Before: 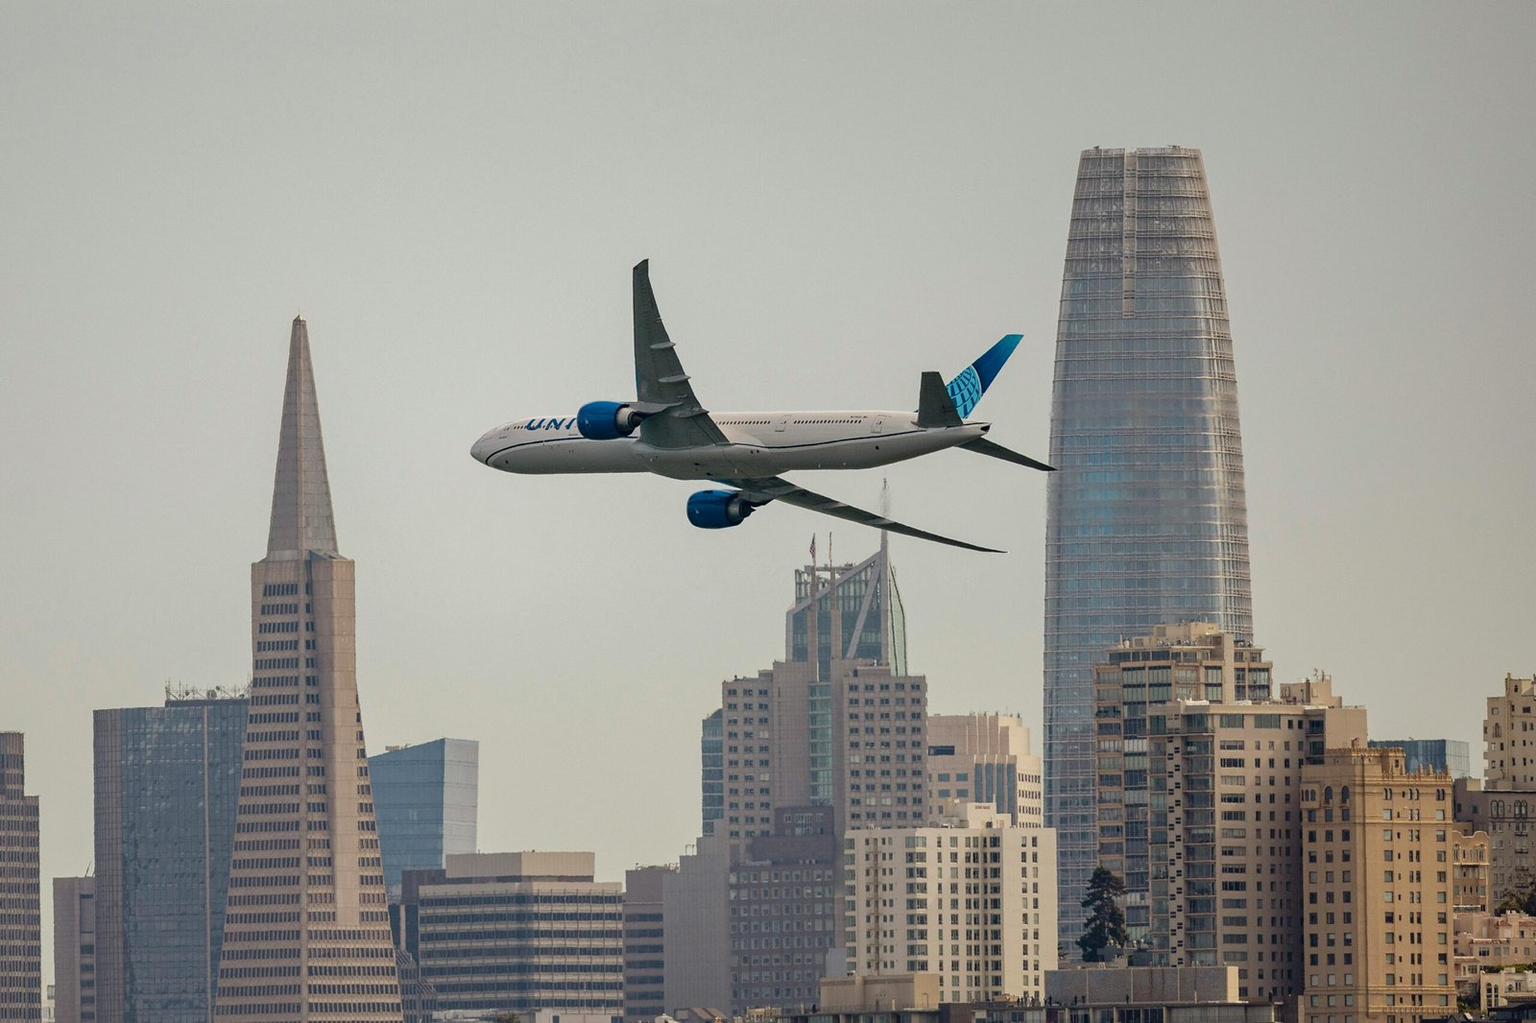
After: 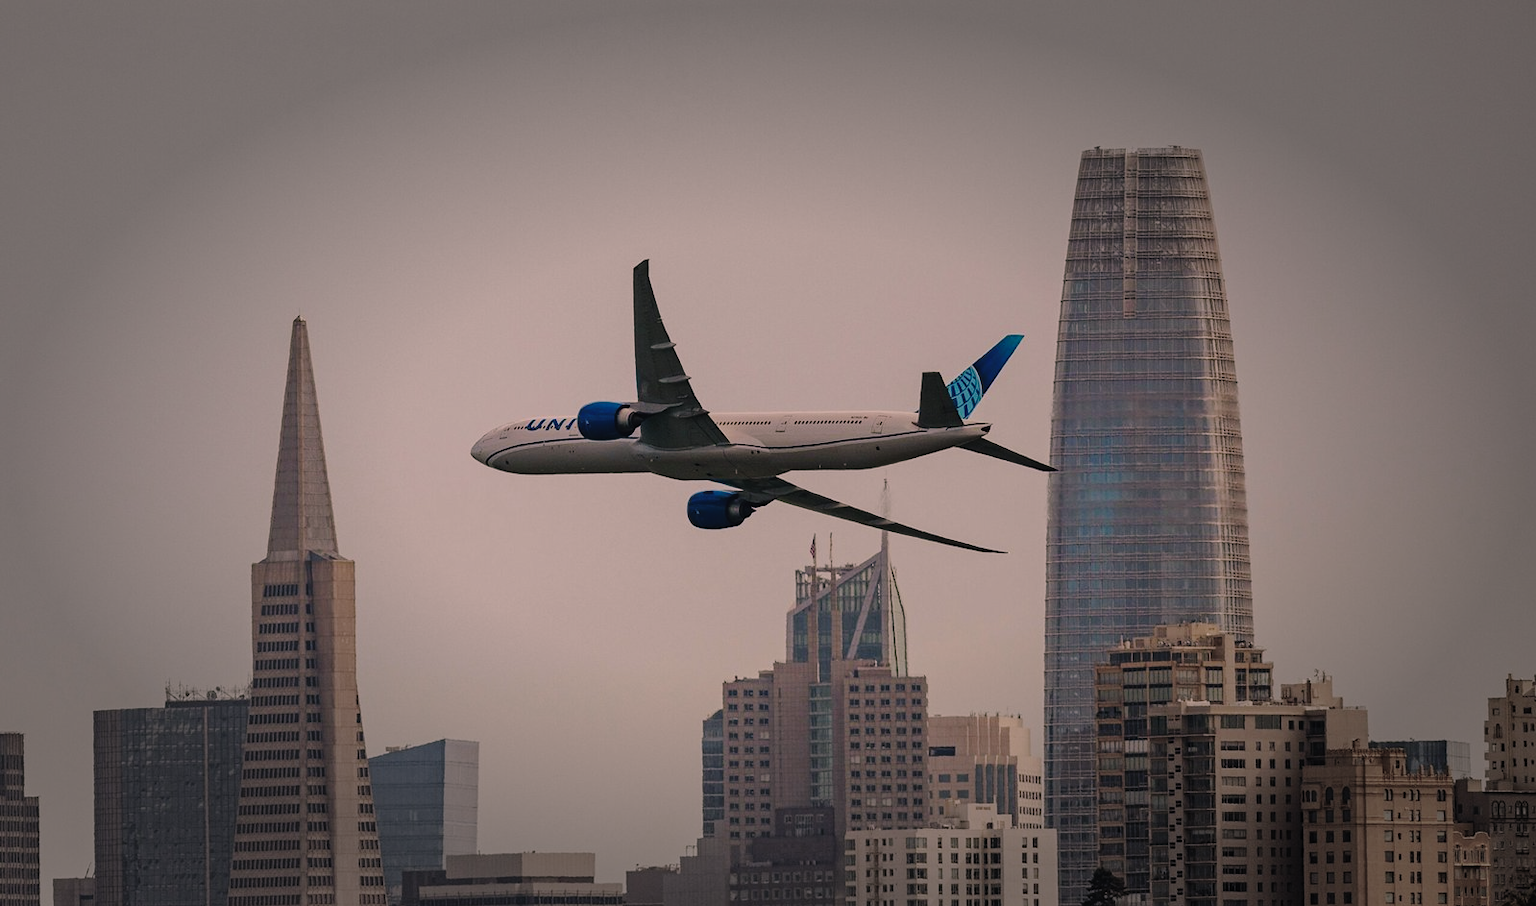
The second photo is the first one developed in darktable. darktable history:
crop and rotate: top 0%, bottom 11.357%
vignetting: fall-off start 48.71%, automatic ratio true, width/height ratio 1.284, unbound false
exposure: exposure -1.448 EV, compensate exposure bias true, compensate highlight preservation false
contrast equalizer: octaves 7, y [[0.439, 0.44, 0.442, 0.457, 0.493, 0.498], [0.5 ×6], [0.5 ×6], [0 ×6], [0 ×6]], mix 0.3
color correction: highlights a* 14.66, highlights b* 4.84
base curve: curves: ch0 [(0, 0) (0.028, 0.03) (0.121, 0.232) (0.46, 0.748) (0.859, 0.968) (1, 1)], preserve colors none
shadows and highlights: shadows 36.85, highlights -26.79, highlights color adjustment 0.32%, soften with gaussian
